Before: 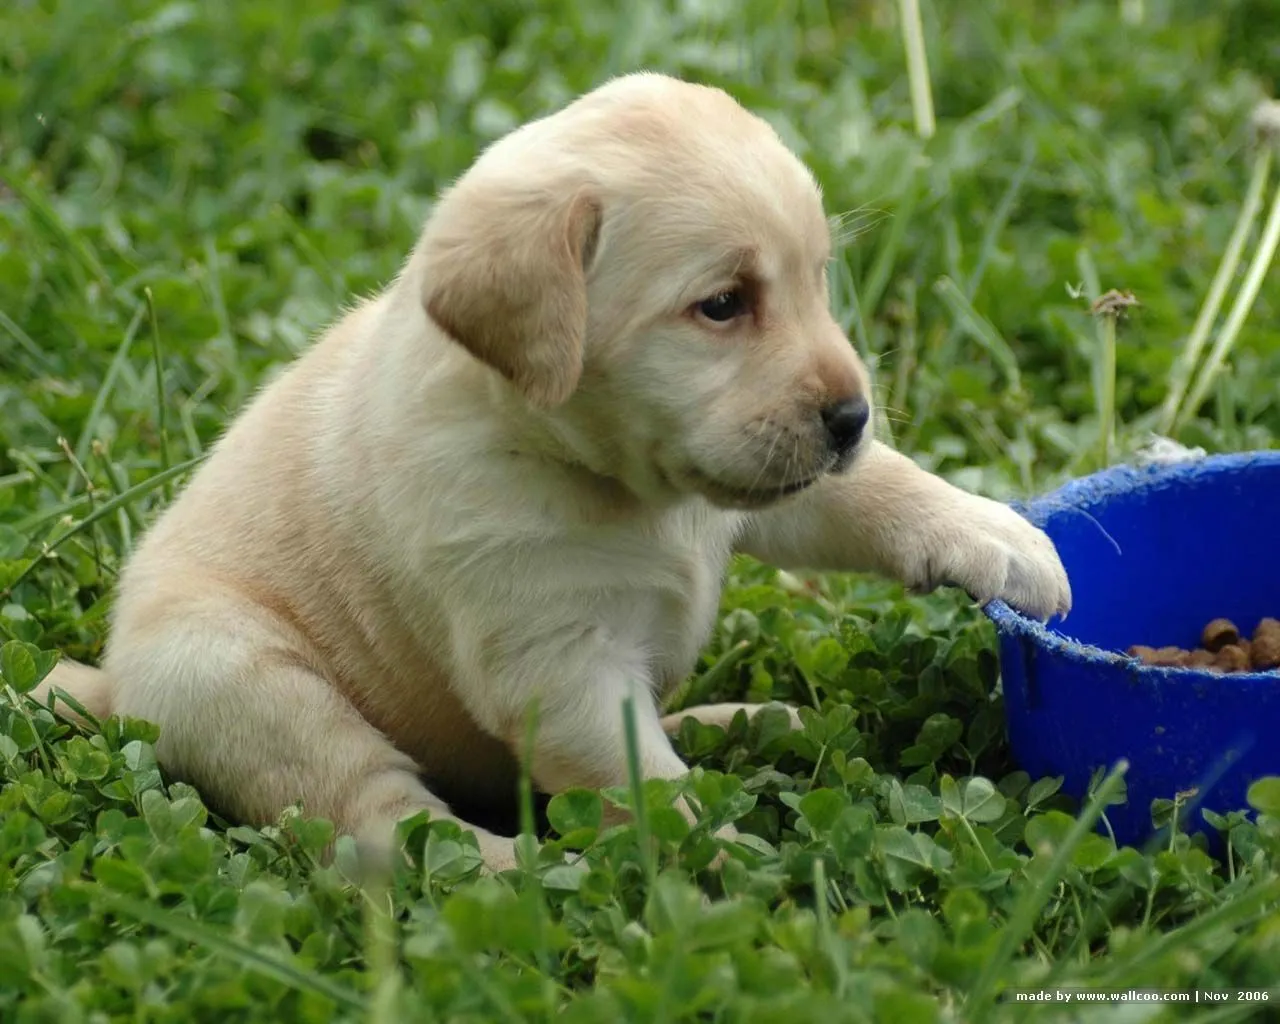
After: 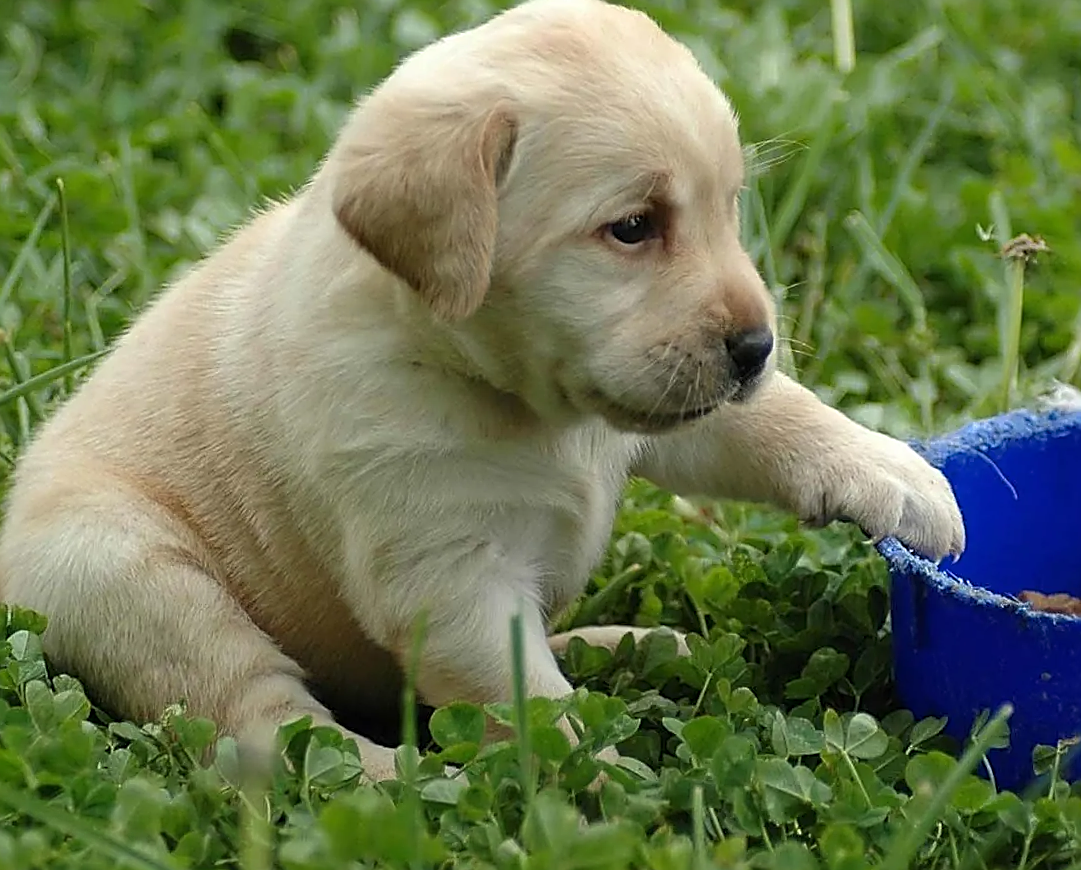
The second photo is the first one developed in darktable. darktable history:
crop and rotate: angle -3.17°, left 5.072%, top 5.181%, right 4.753%, bottom 4.112%
sharpen: radius 1.649, amount 1.284
